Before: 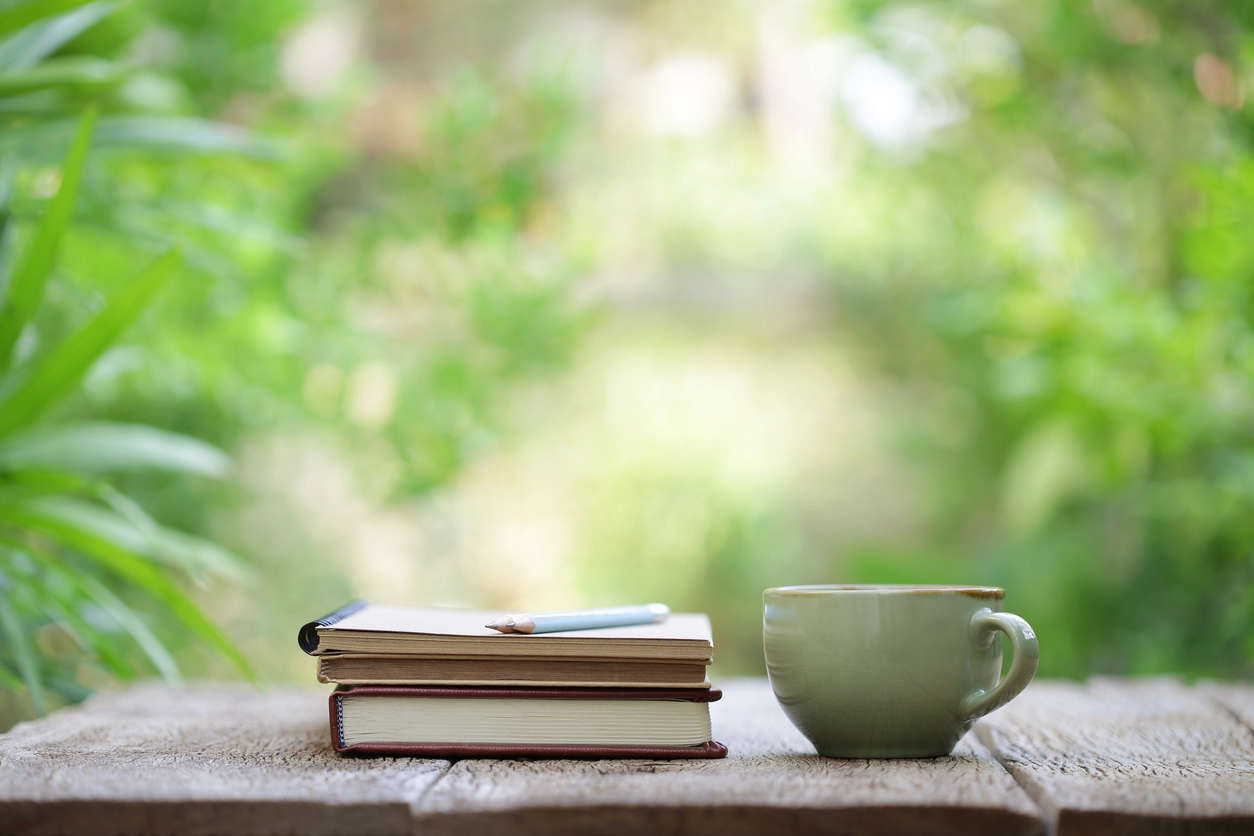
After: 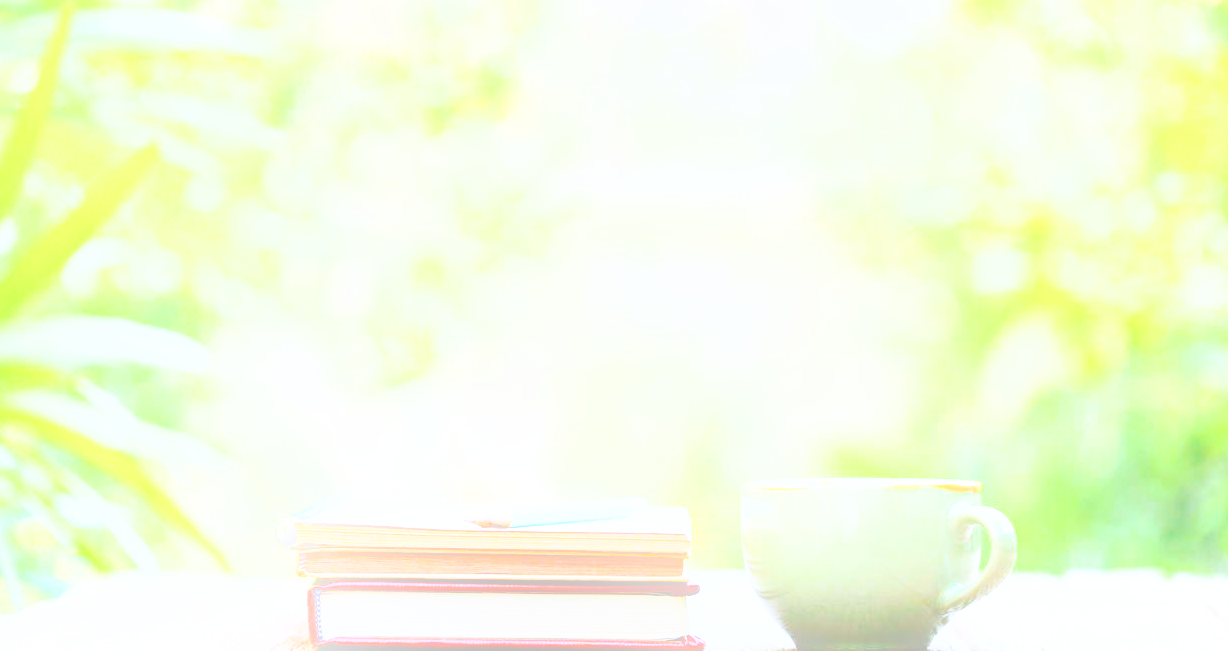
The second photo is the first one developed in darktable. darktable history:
exposure: exposure 0.6 EV, compensate highlight preservation false
local contrast: on, module defaults
contrast brightness saturation: contrast 0.28
bloom: threshold 82.5%, strength 16.25%
base curve: curves: ch0 [(0, 0) (0.028, 0.03) (0.121, 0.232) (0.46, 0.748) (0.859, 0.968) (1, 1)], preserve colors none
crop and rotate: left 1.814%, top 12.818%, right 0.25%, bottom 9.225%
white balance: red 0.967, blue 1.119, emerald 0.756
tone equalizer: -8 EV -0.75 EV, -7 EV -0.7 EV, -6 EV -0.6 EV, -5 EV -0.4 EV, -3 EV 0.4 EV, -2 EV 0.6 EV, -1 EV 0.7 EV, +0 EV 0.75 EV, edges refinement/feathering 500, mask exposure compensation -1.57 EV, preserve details no
